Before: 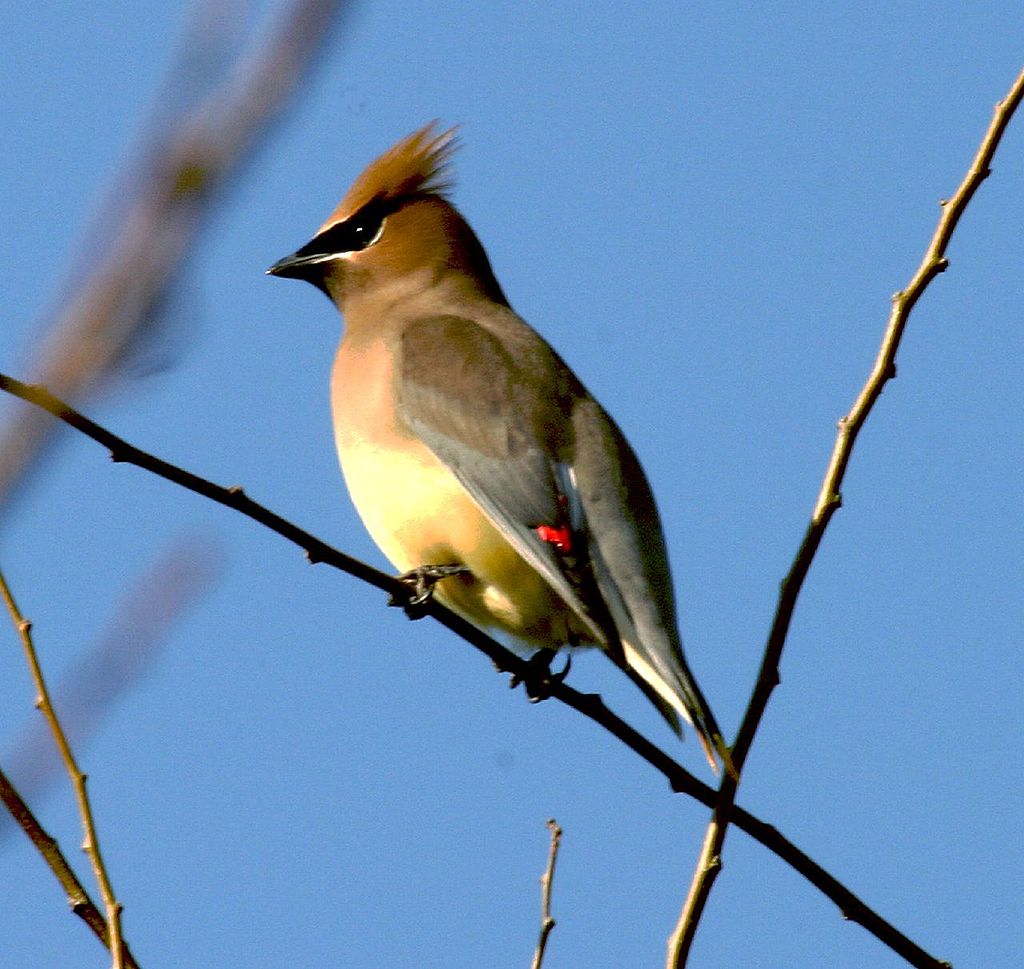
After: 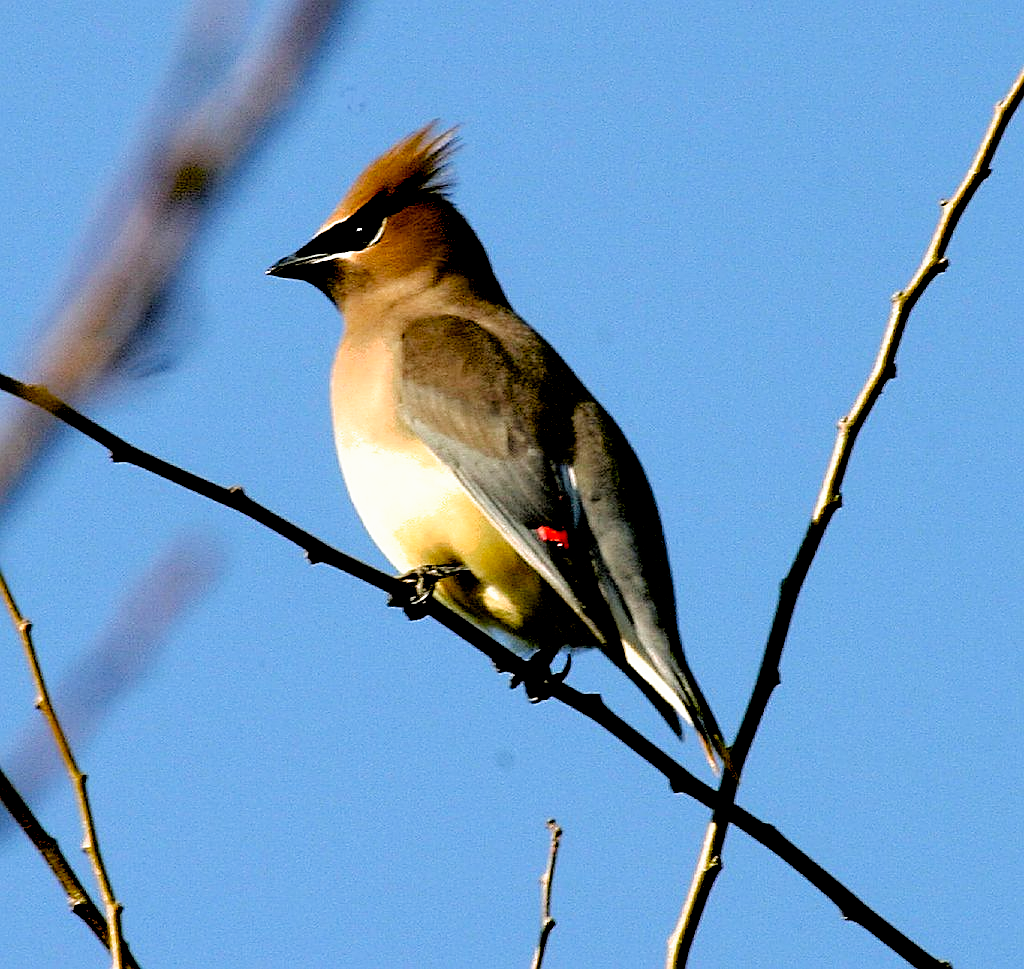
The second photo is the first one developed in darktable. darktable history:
rgb levels: levels [[0.029, 0.461, 0.922], [0, 0.5, 1], [0, 0.5, 1]]
sharpen: on, module defaults
filmic rgb: black relative exposure -6.3 EV, white relative exposure 2.8 EV, threshold 3 EV, target black luminance 0%, hardness 4.6, latitude 67.35%, contrast 1.292, shadows ↔ highlights balance -3.5%, preserve chrominance no, color science v4 (2020), contrast in shadows soft, enable highlight reconstruction true
